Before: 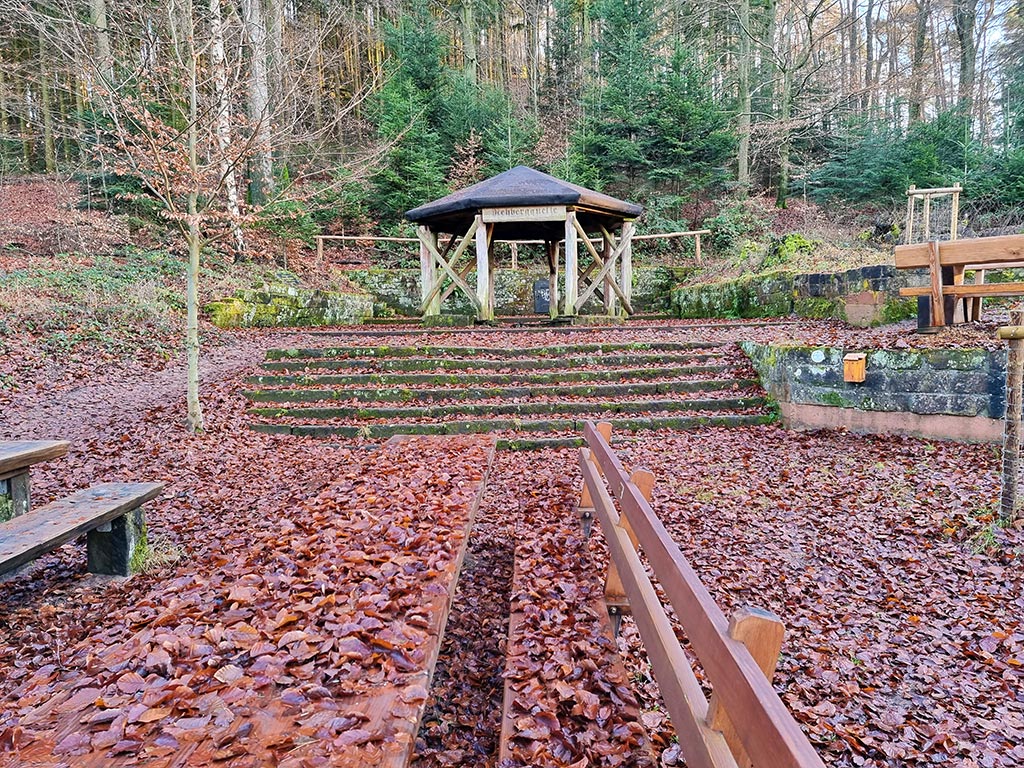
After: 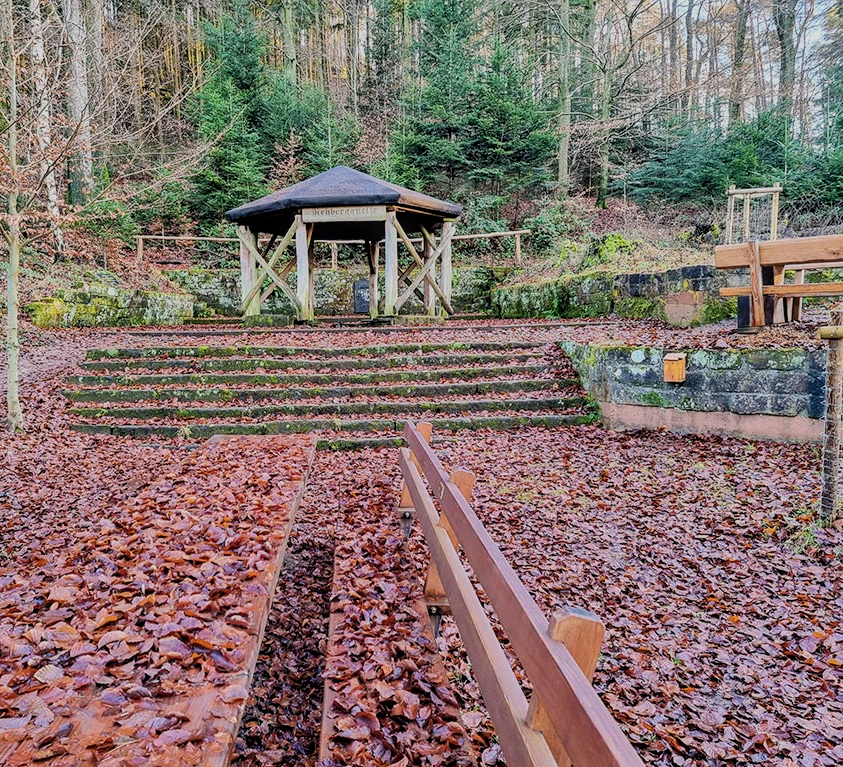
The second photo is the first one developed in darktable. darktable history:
local contrast: on, module defaults
crop: left 17.582%, bottom 0.031%
filmic rgb: black relative exposure -7.65 EV, white relative exposure 4.56 EV, hardness 3.61, color science v6 (2022)
